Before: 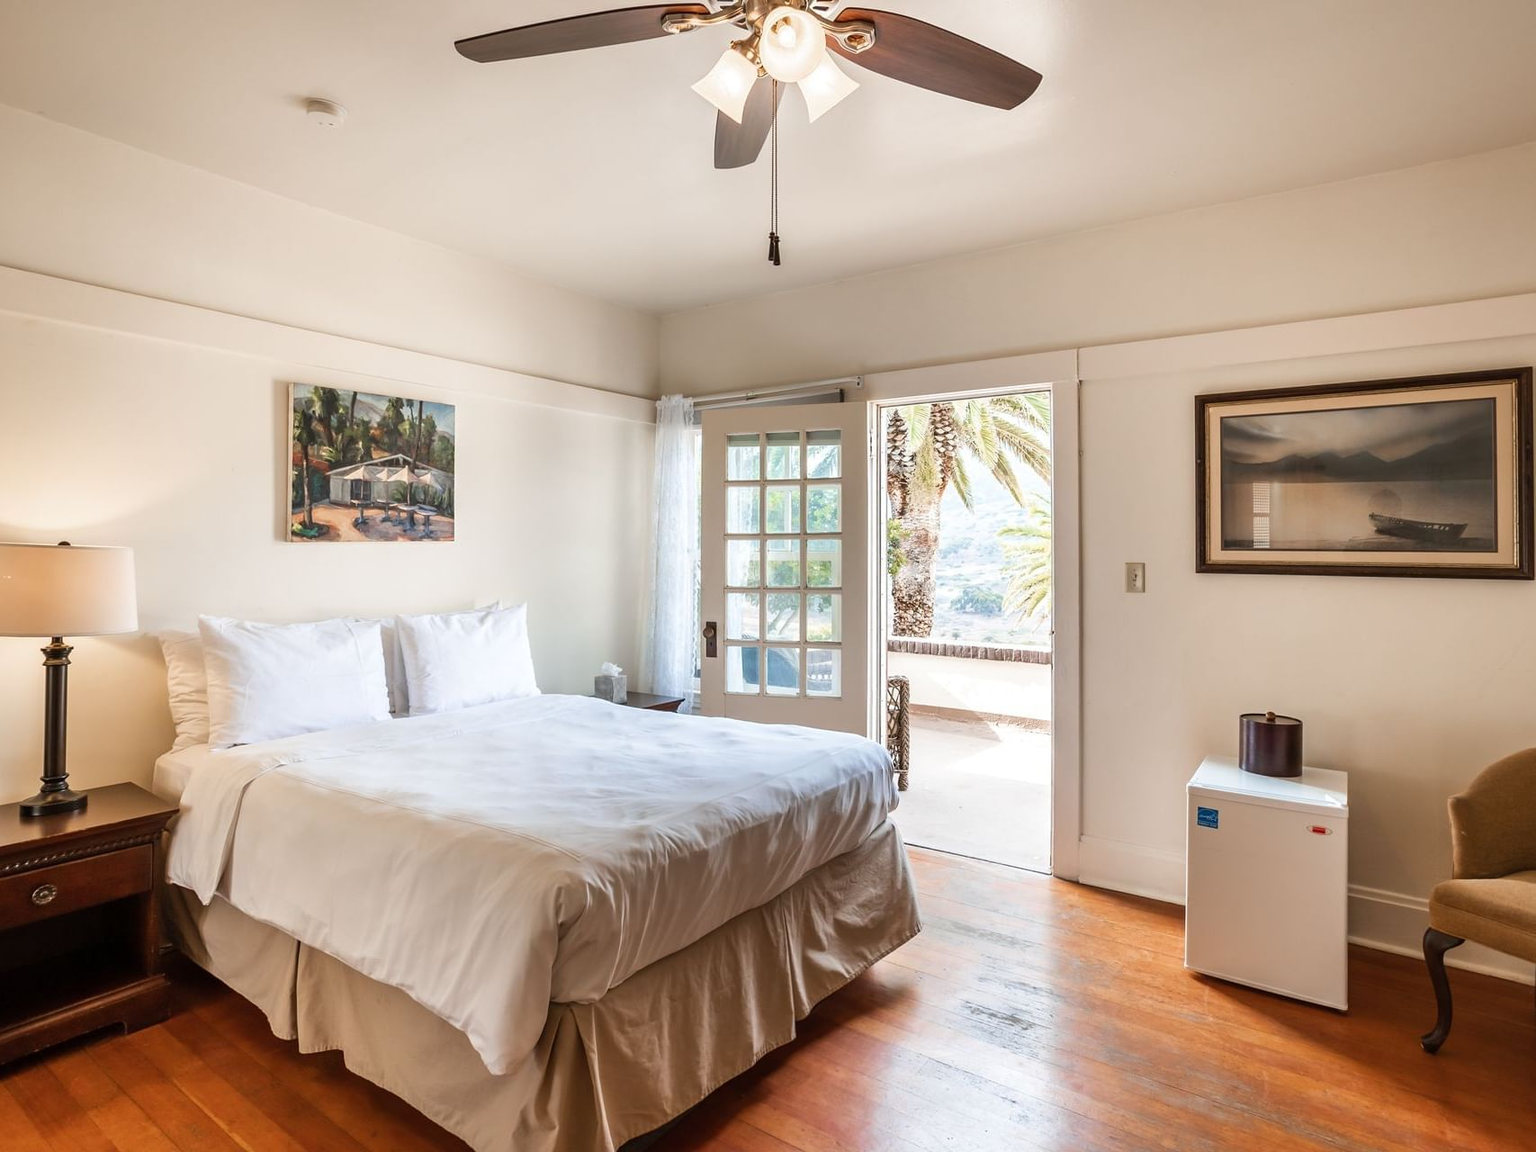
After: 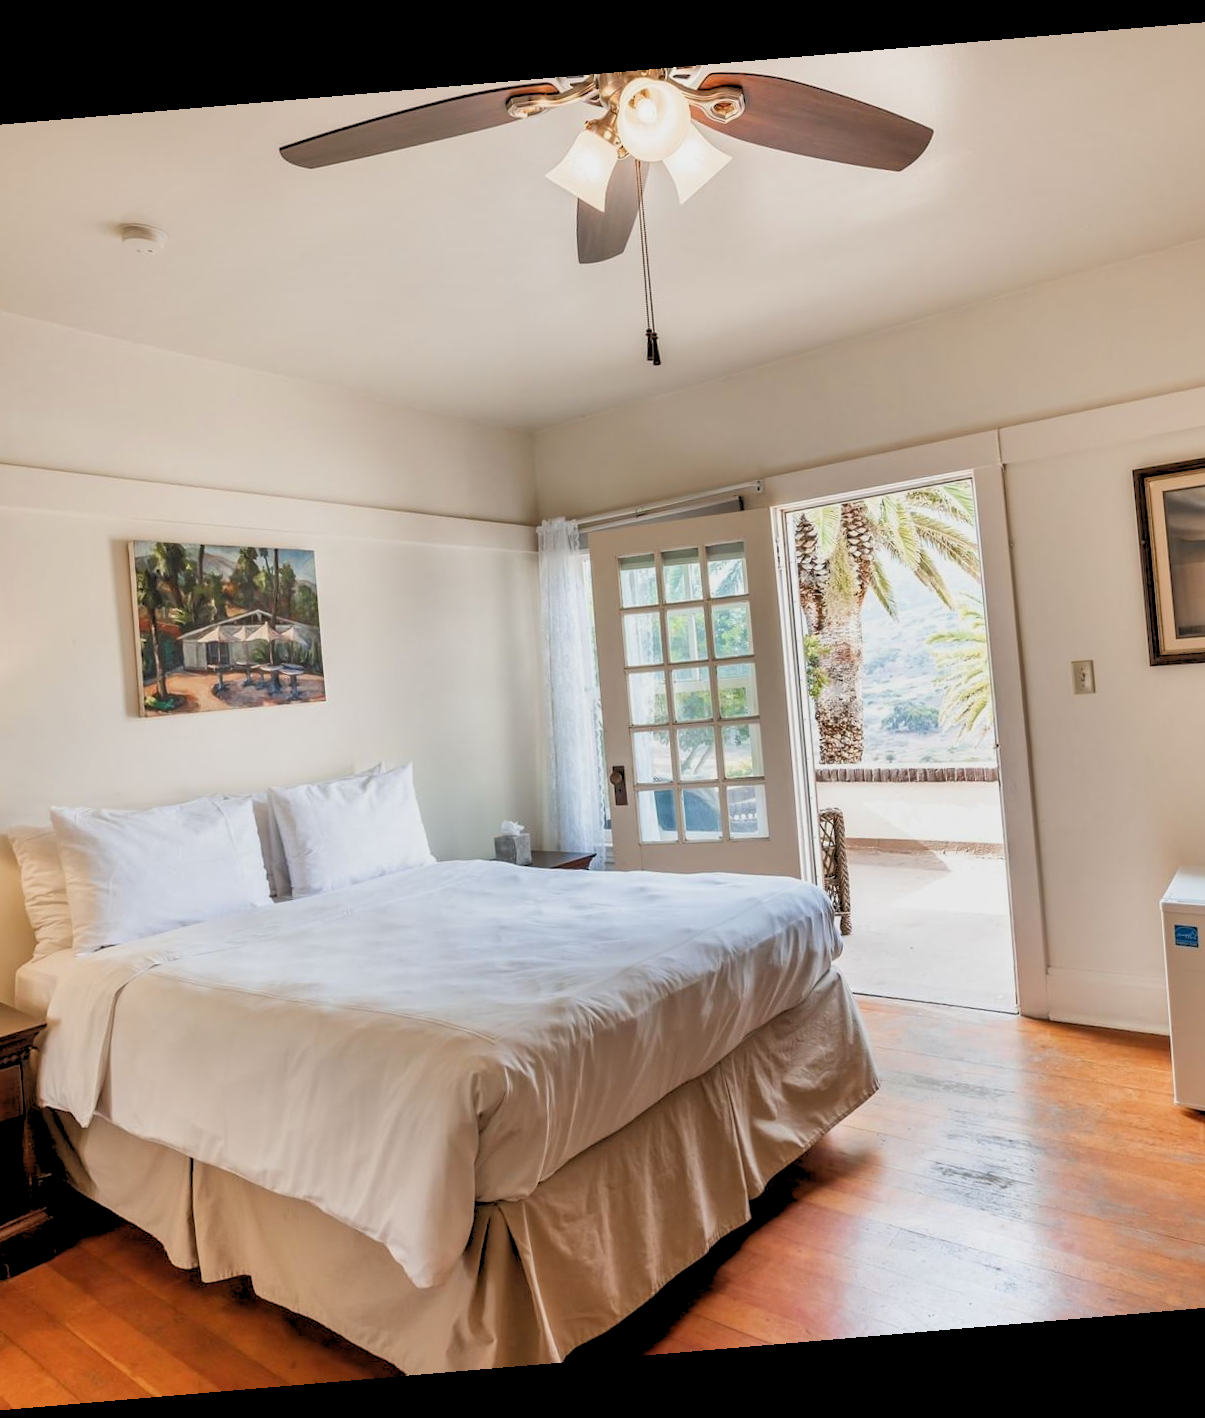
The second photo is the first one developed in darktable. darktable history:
crop and rotate: left 12.648%, right 20.685%
rgb levels: preserve colors sum RGB, levels [[0.038, 0.433, 0.934], [0, 0.5, 1], [0, 0.5, 1]]
shadows and highlights: shadows 12, white point adjustment 1.2, soften with gaussian
rotate and perspective: rotation -4.86°, automatic cropping off
